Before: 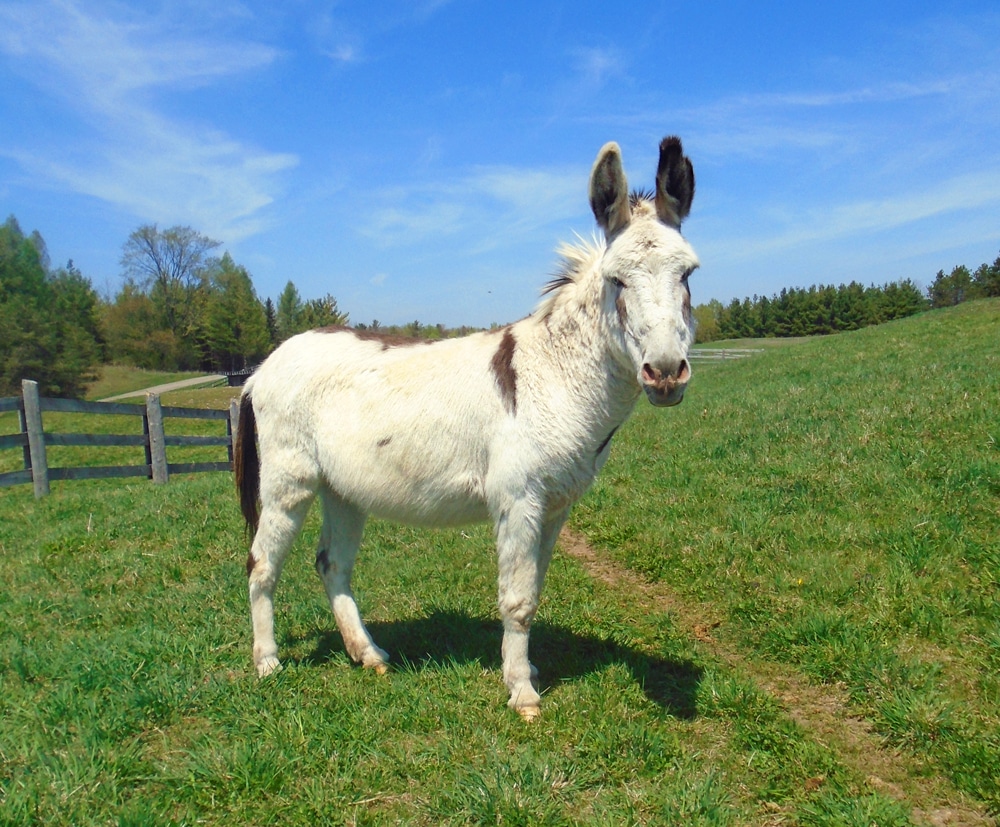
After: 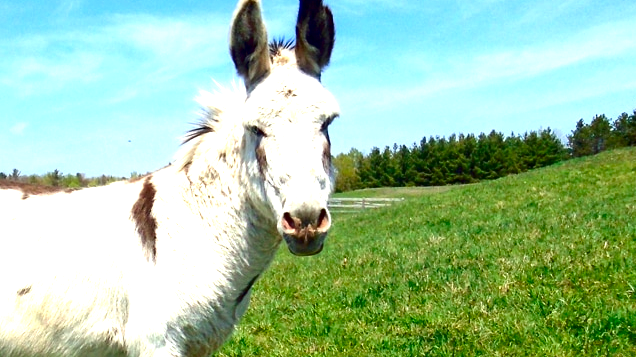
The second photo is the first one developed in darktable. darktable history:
contrast brightness saturation: contrast 0.13, brightness -0.24, saturation 0.14
crop: left 36.005%, top 18.293%, right 0.31%, bottom 38.444%
exposure: black level correction 0.008, exposure 0.979 EV, compensate highlight preservation false
